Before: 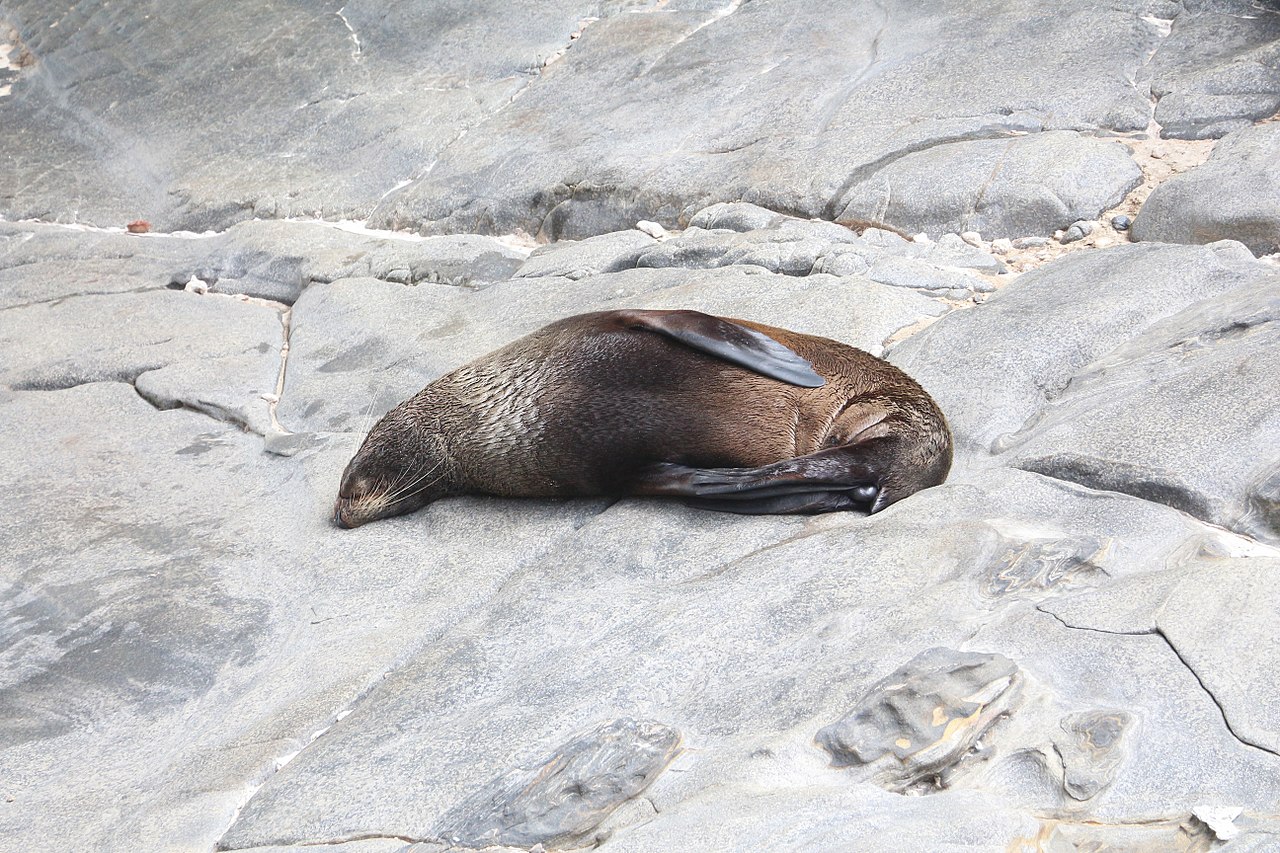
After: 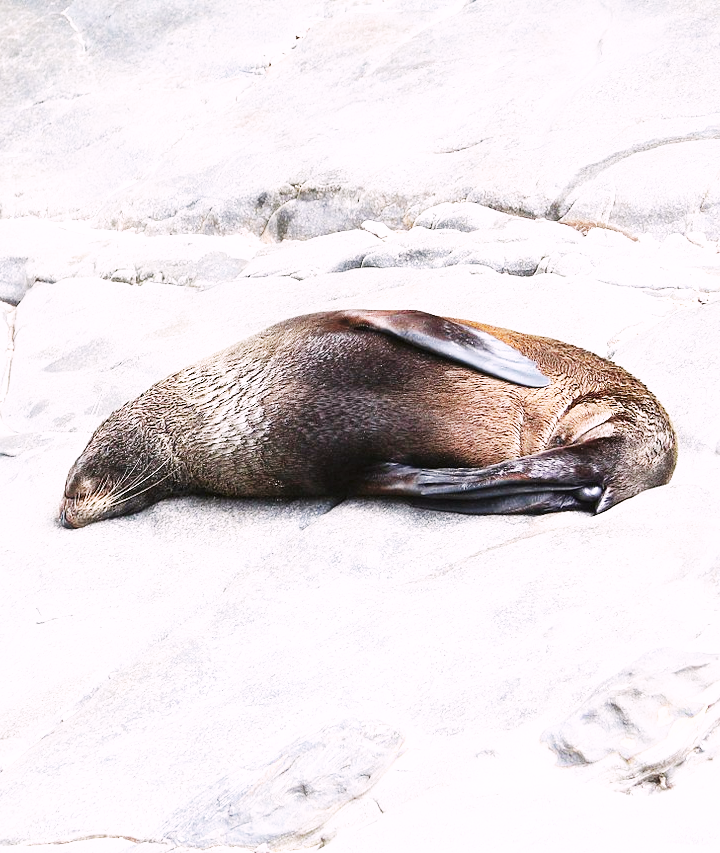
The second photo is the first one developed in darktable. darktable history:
crop: left 21.496%, right 22.254%
base curve: curves: ch0 [(0, 0) (0.007, 0.004) (0.027, 0.03) (0.046, 0.07) (0.207, 0.54) (0.442, 0.872) (0.673, 0.972) (1, 1)], preserve colors none
color correction: highlights a* 3.12, highlights b* -1.55, shadows a* -0.101, shadows b* 2.52, saturation 0.98
